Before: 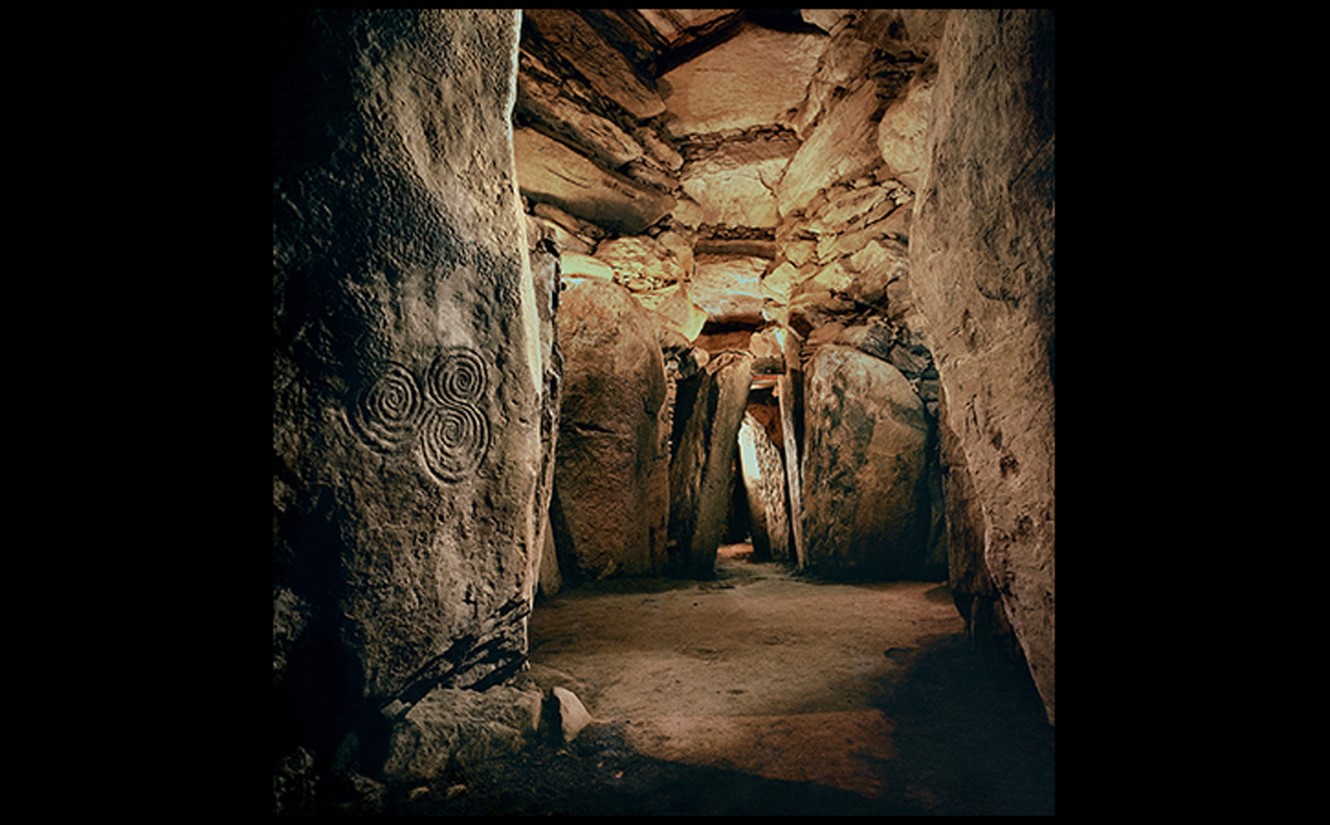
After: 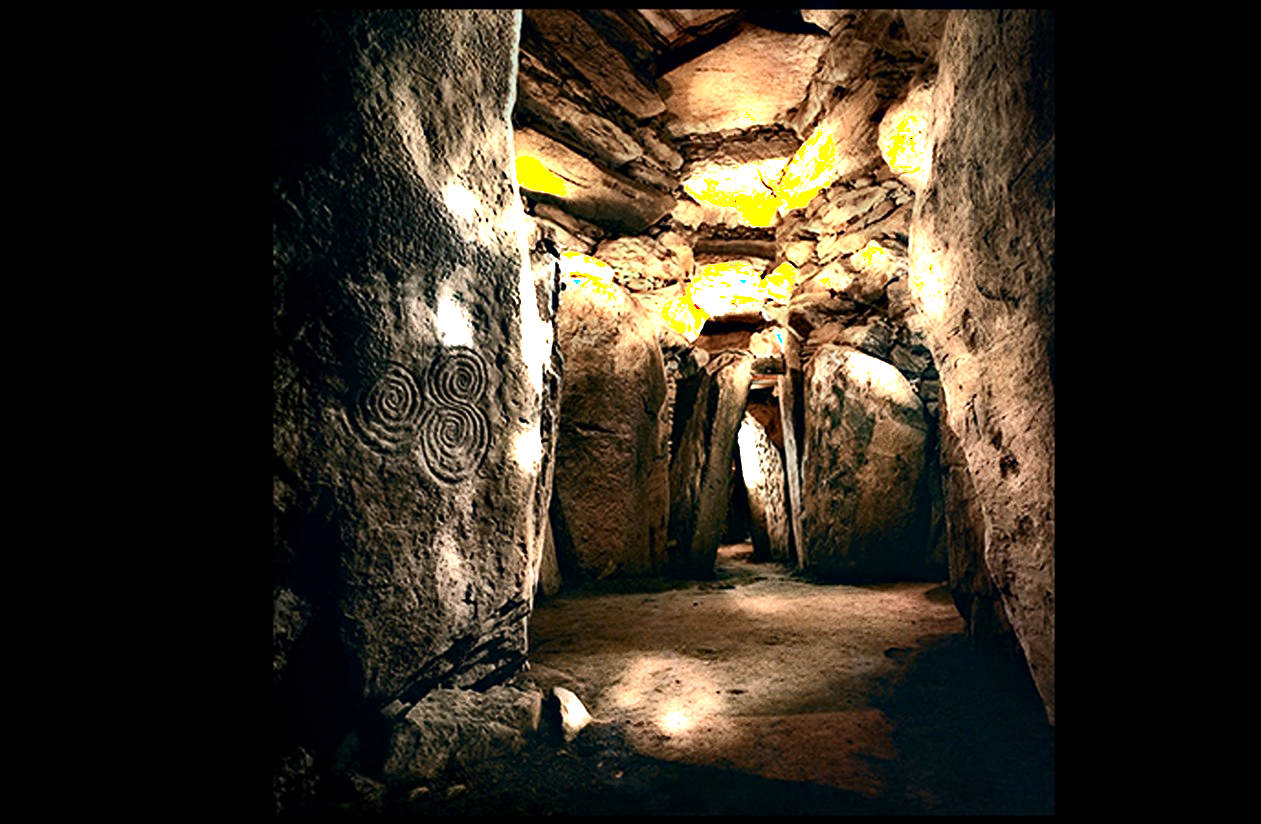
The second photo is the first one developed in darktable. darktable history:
crop and rotate: right 5.167%
contrast brightness saturation: contrast 0.24, brightness 0.09
haze removal: strength 0.4, distance 0.22, compatibility mode true, adaptive false
exposure: black level correction 0.001, exposure -0.125 EV, compensate exposure bias true, compensate highlight preservation false
